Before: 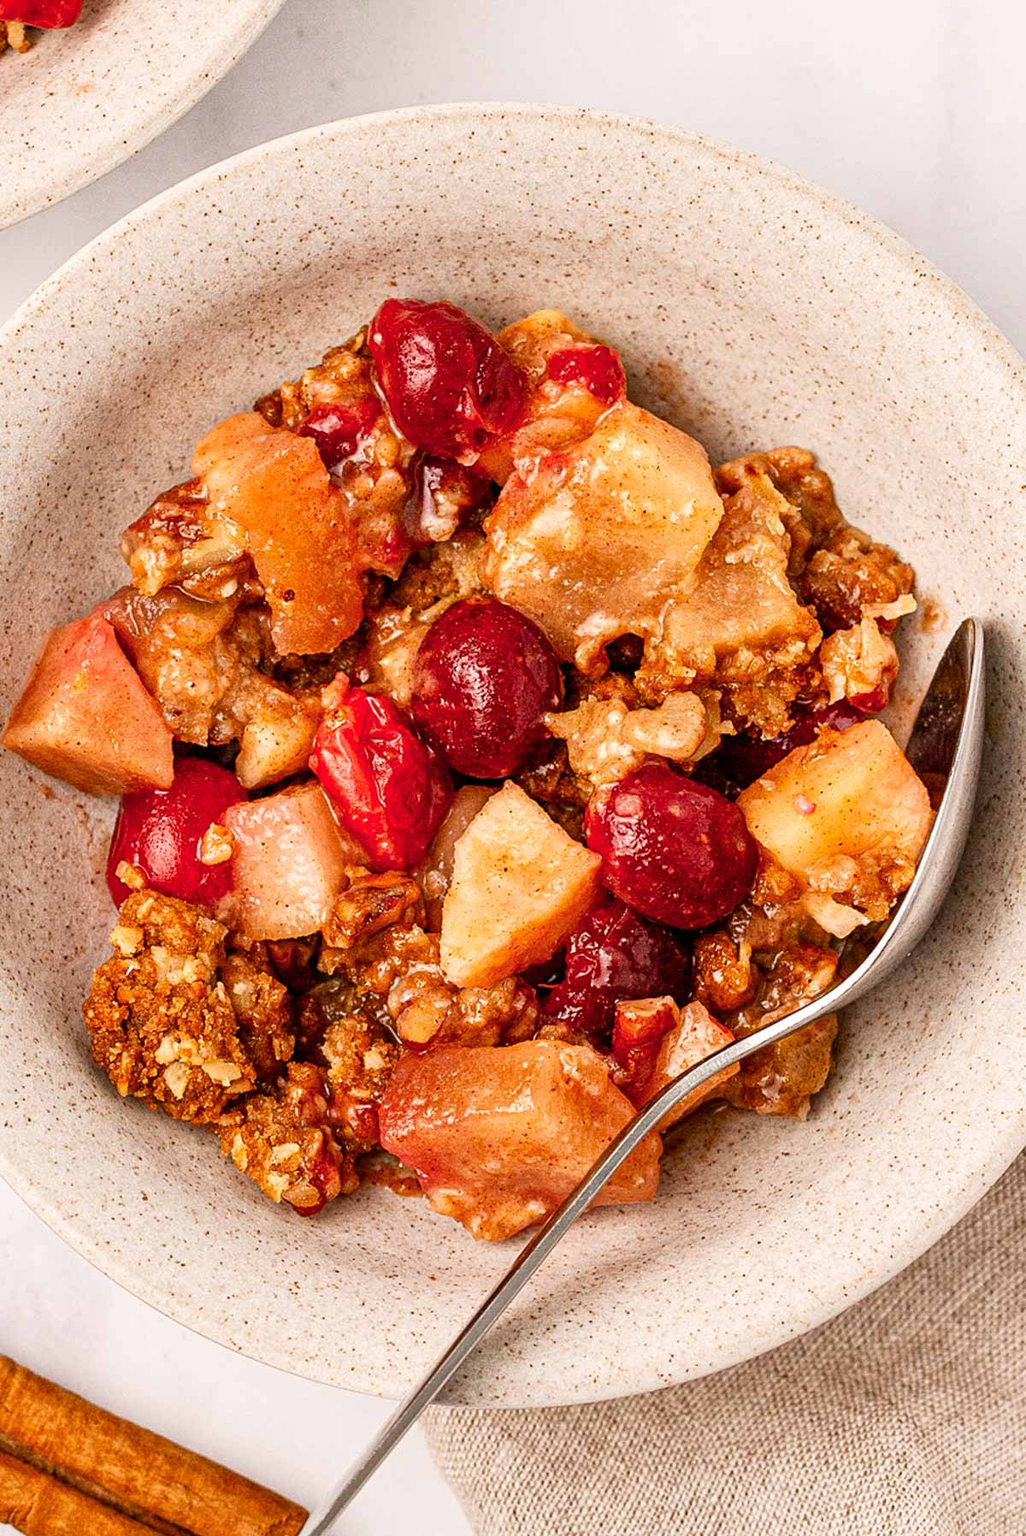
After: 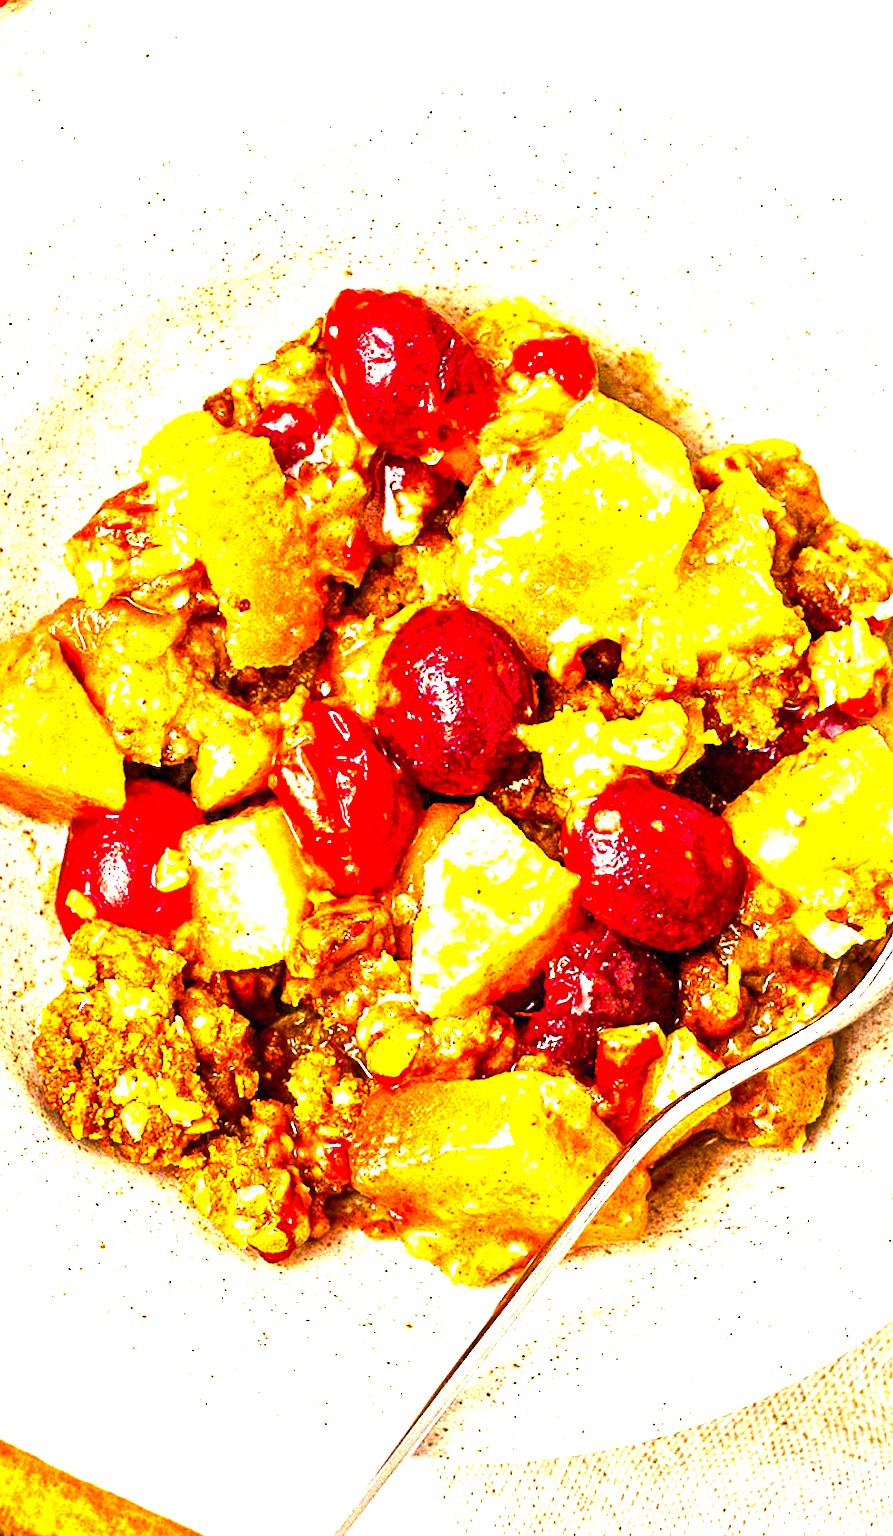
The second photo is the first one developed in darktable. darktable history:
color balance rgb: perceptual saturation grading › global saturation 25%, perceptual brilliance grading › global brilliance 35%, perceptual brilliance grading › highlights 50%, perceptual brilliance grading › mid-tones 60%, perceptual brilliance grading › shadows 35%, global vibrance 20%
crop and rotate: angle 1°, left 4.281%, top 0.642%, right 11.383%, bottom 2.486%
